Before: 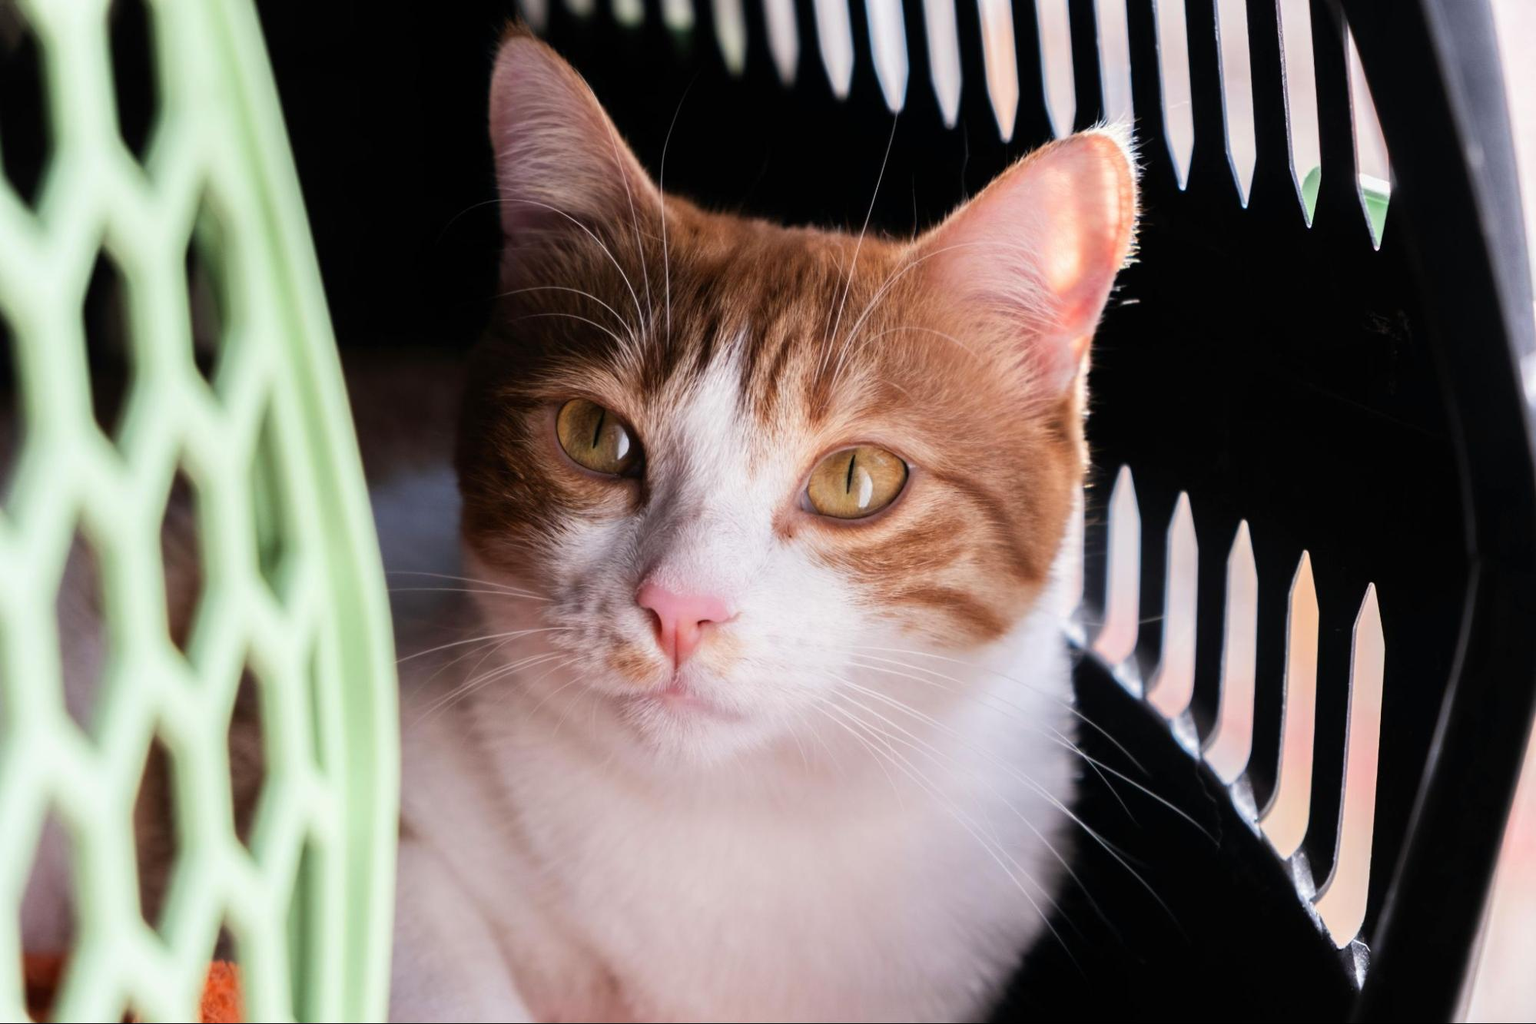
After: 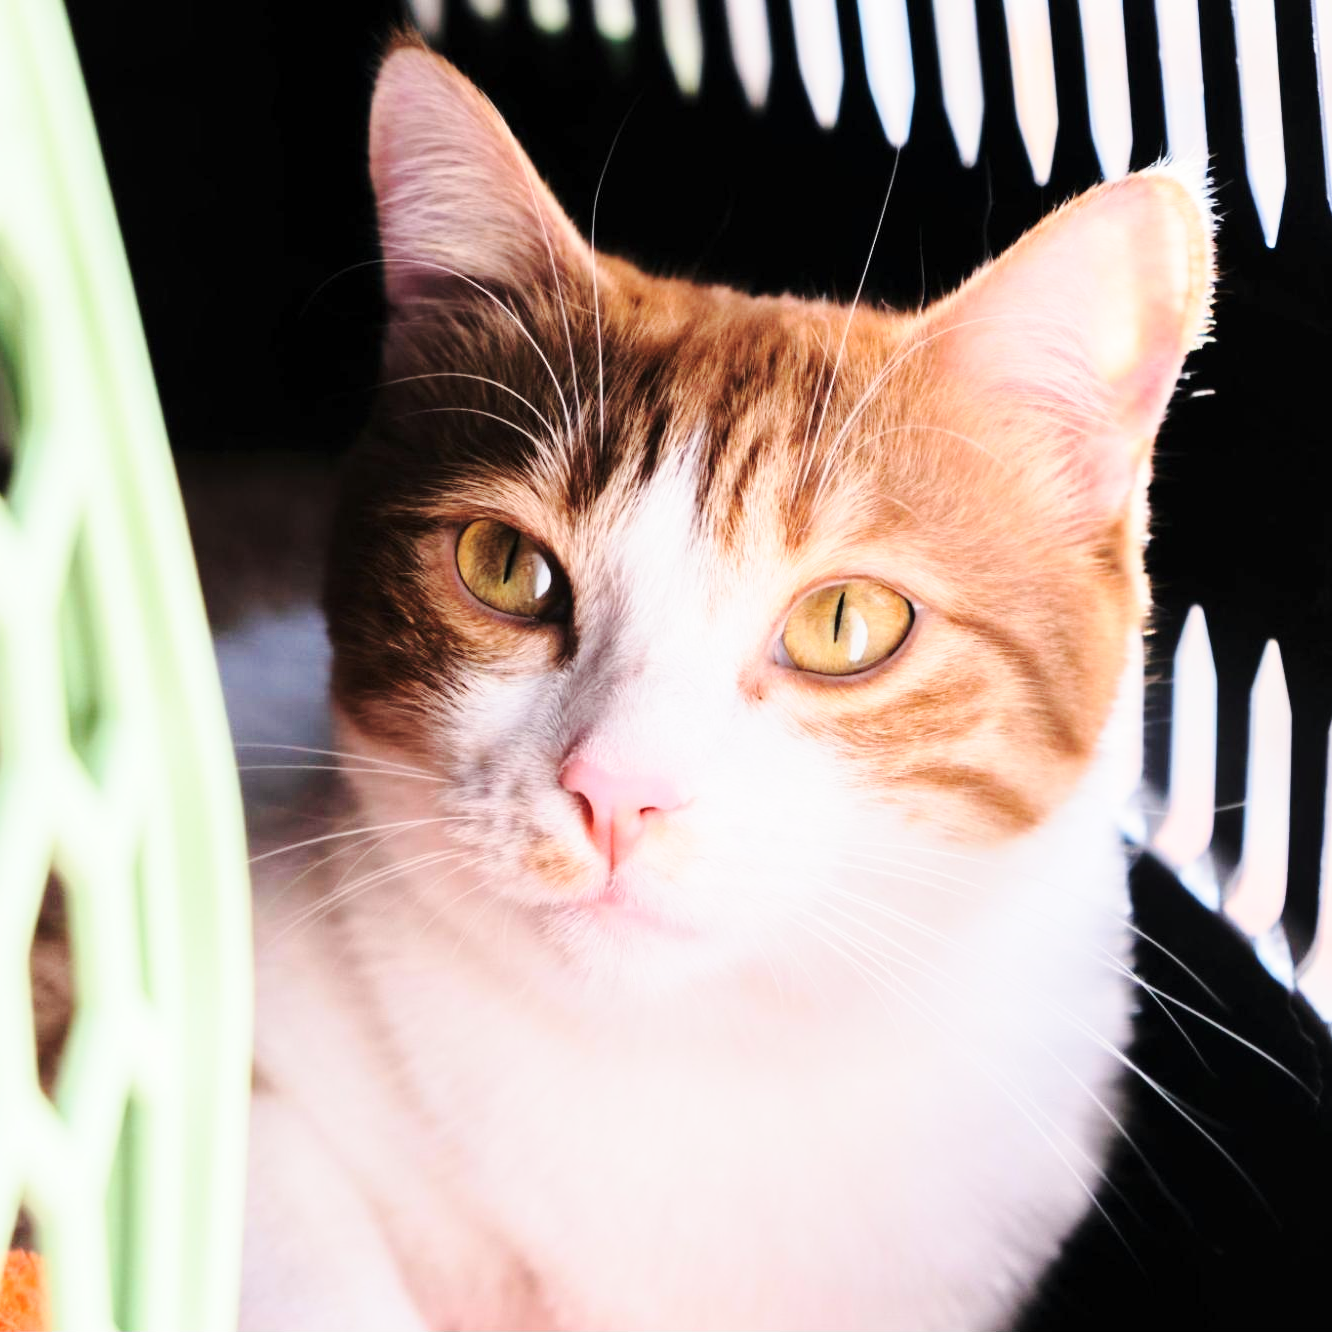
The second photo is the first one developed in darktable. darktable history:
base curve: curves: ch0 [(0, 0) (0.028, 0.03) (0.121, 0.232) (0.46, 0.748) (0.859, 0.968) (1, 1)], preserve colors none
crop and rotate: left 13.431%, right 19.901%
tone curve: curves: ch0 [(0, 0) (0.003, 0.004) (0.011, 0.015) (0.025, 0.033) (0.044, 0.058) (0.069, 0.091) (0.1, 0.131) (0.136, 0.179) (0.177, 0.233) (0.224, 0.296) (0.277, 0.364) (0.335, 0.434) (0.399, 0.511) (0.468, 0.584) (0.543, 0.656) (0.623, 0.729) (0.709, 0.799) (0.801, 0.874) (0.898, 0.936) (1, 1)], color space Lab, independent channels, preserve colors none
